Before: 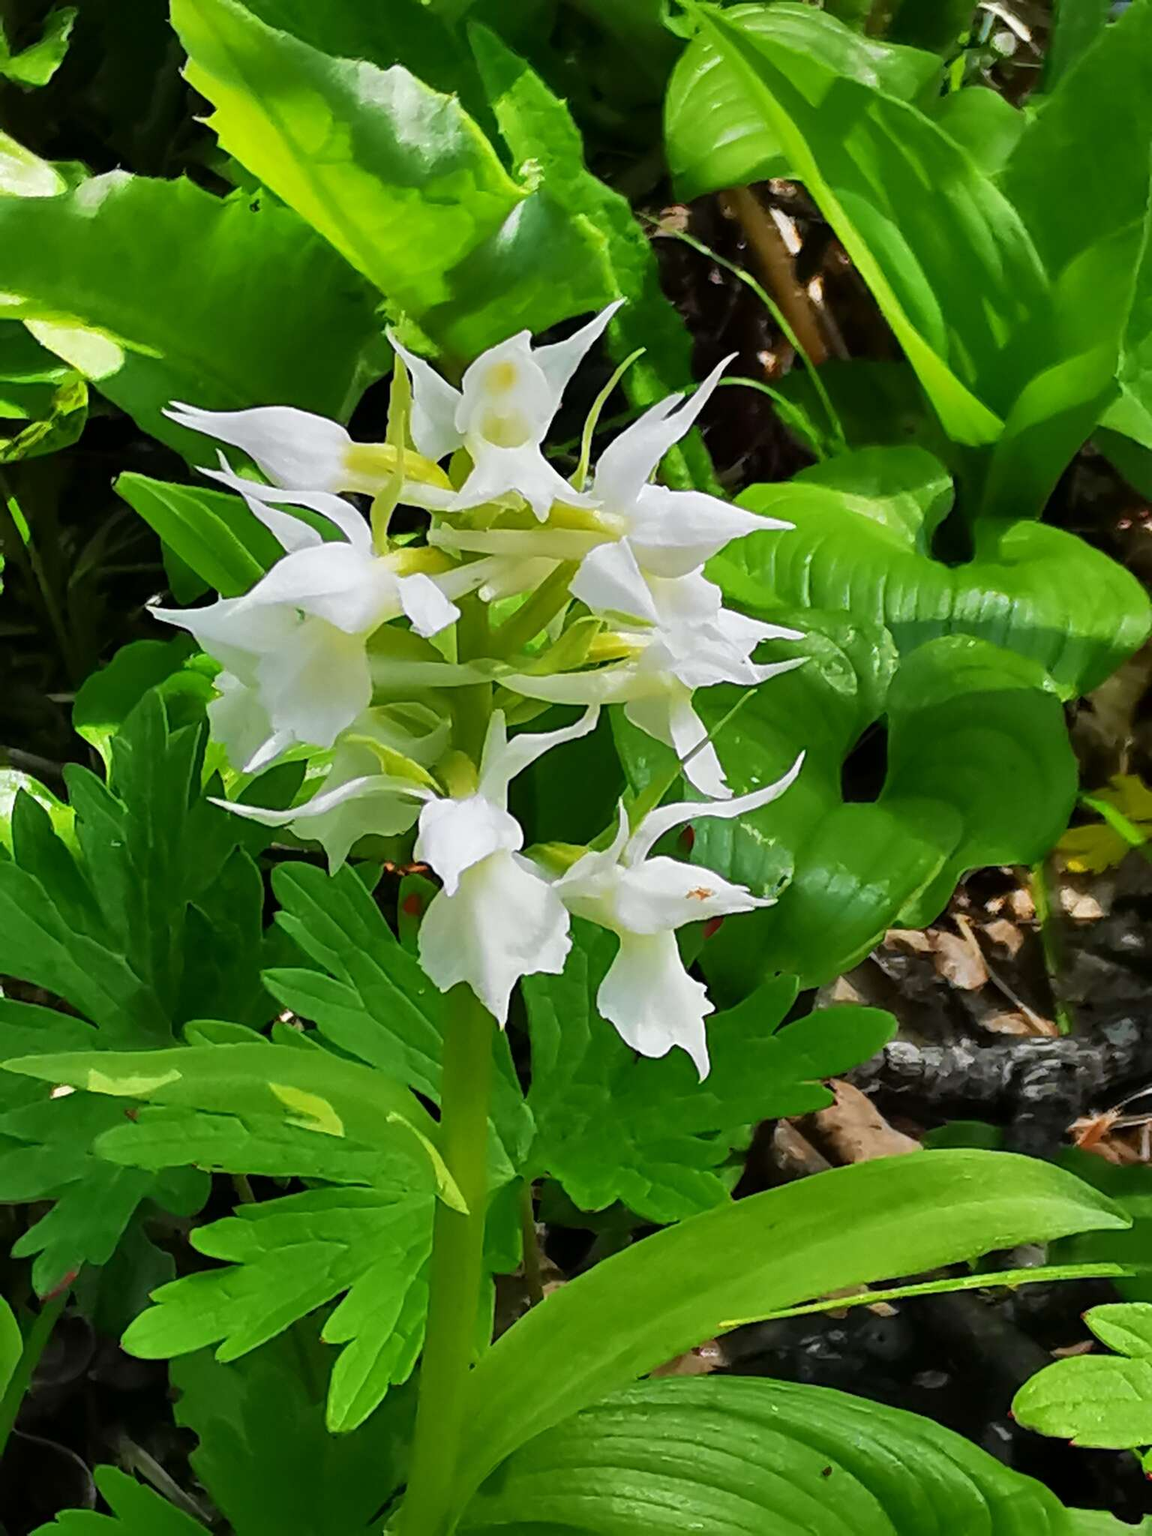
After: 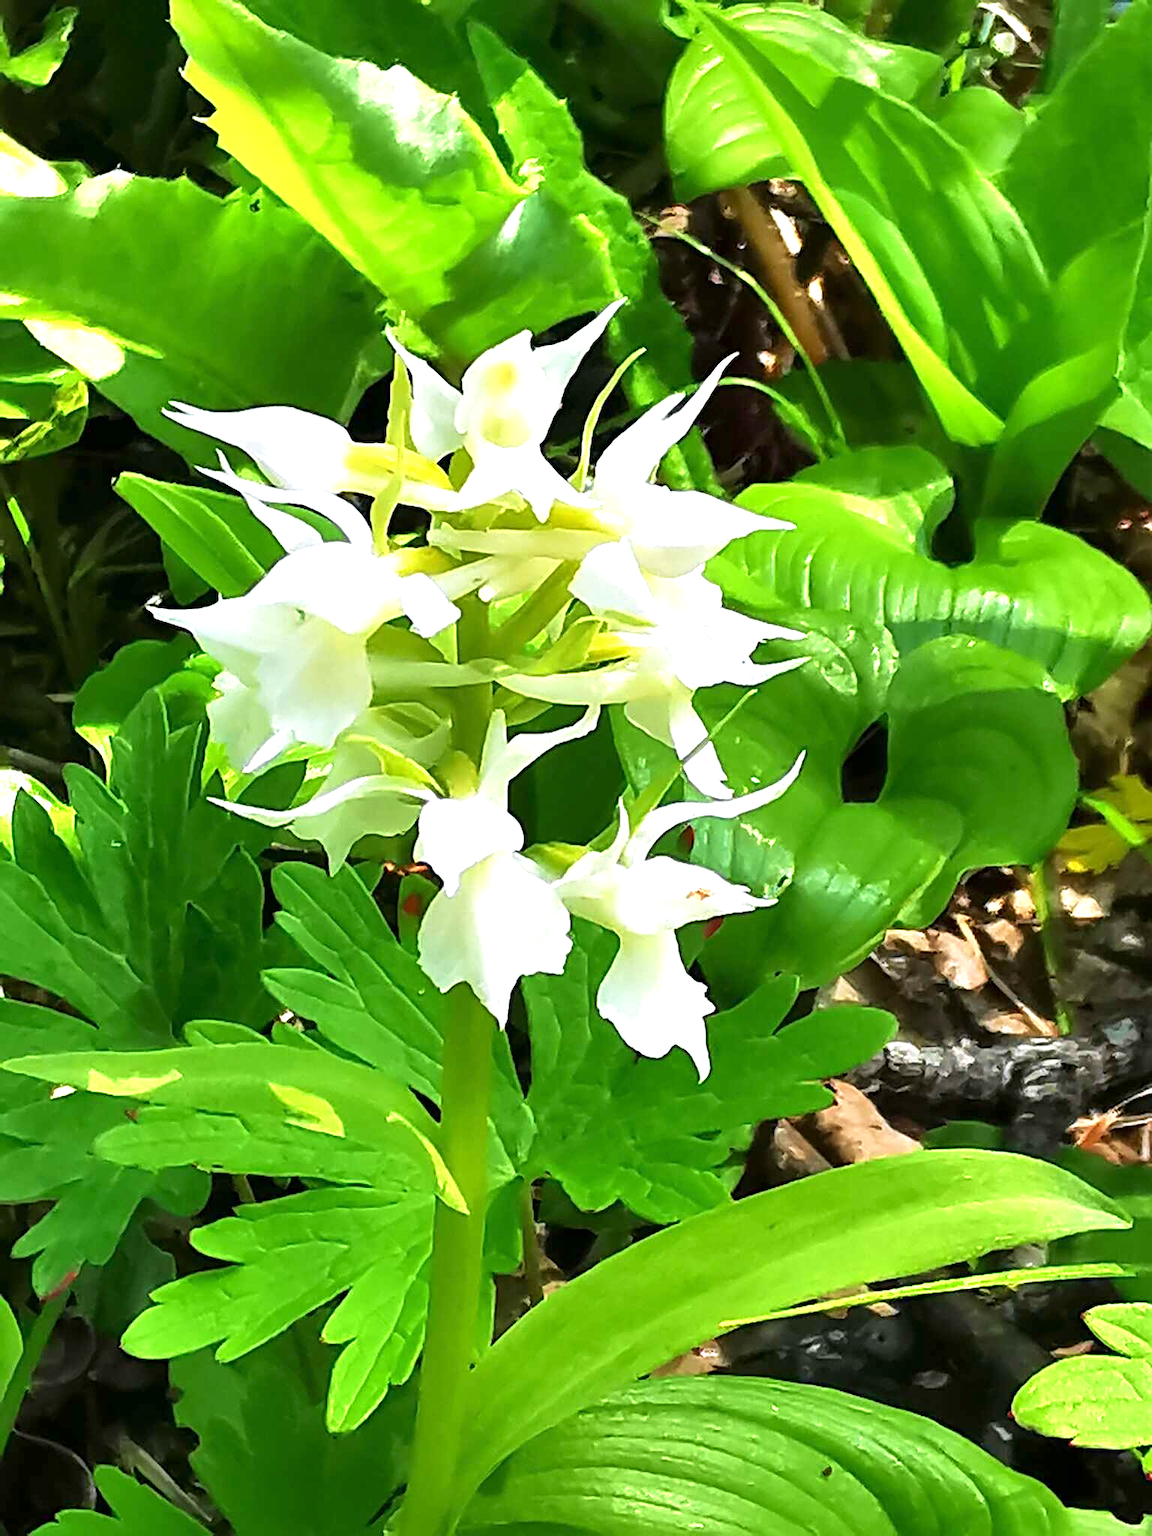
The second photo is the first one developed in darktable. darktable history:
velvia: on, module defaults
exposure: exposure 1.061 EV, compensate highlight preservation false
sharpen: on, module defaults
